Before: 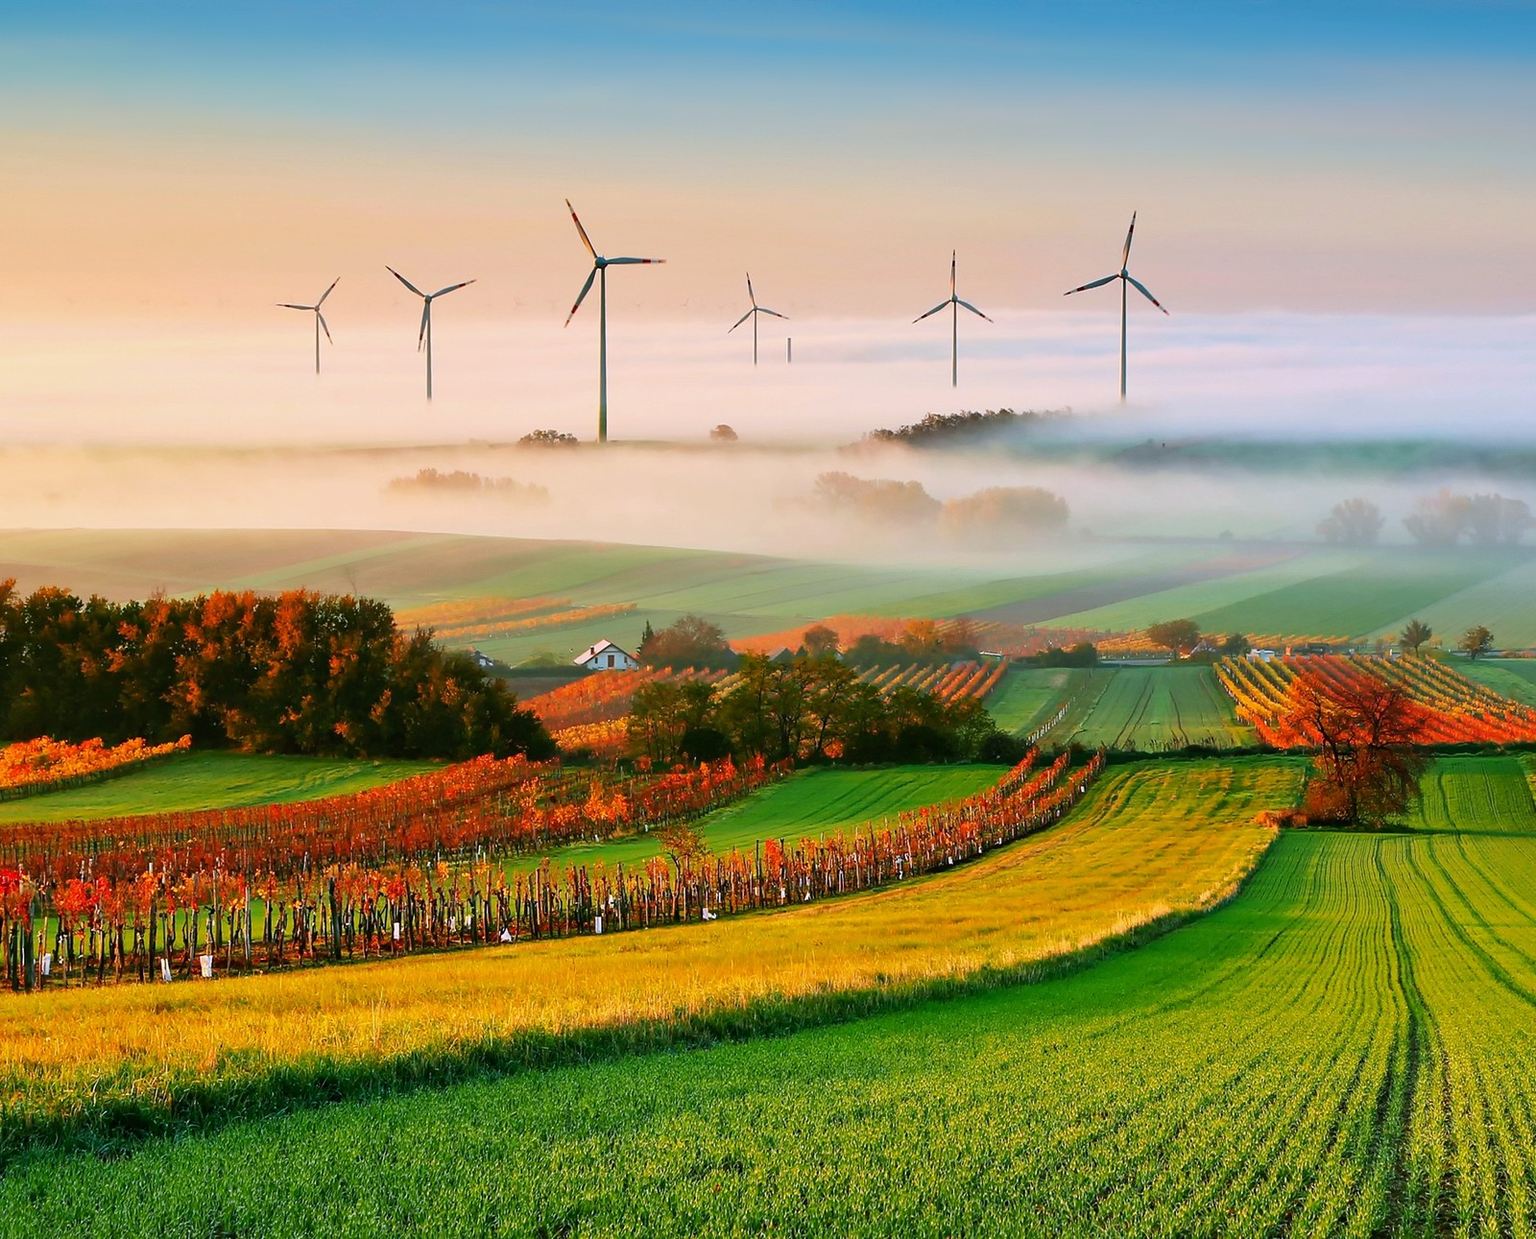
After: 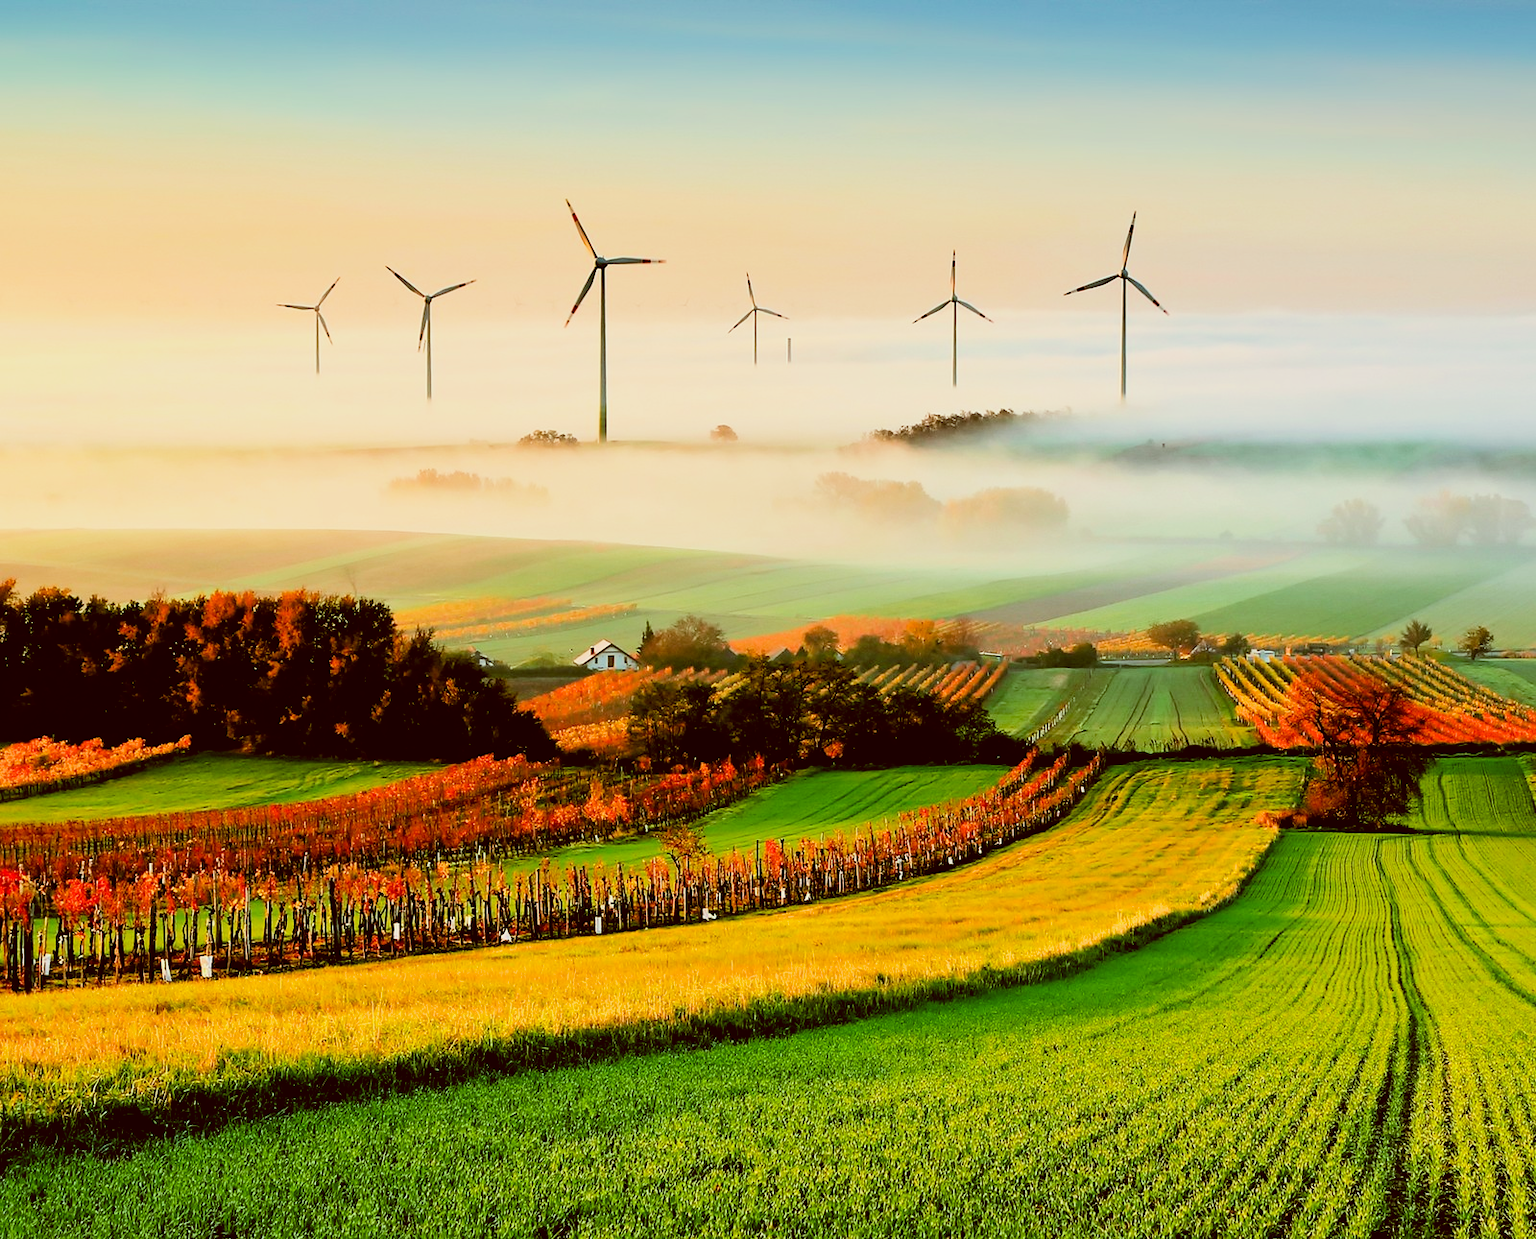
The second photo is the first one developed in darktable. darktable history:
filmic rgb: black relative exposure -4.98 EV, white relative exposure 3.95 EV, hardness 2.91, contrast 1.399
exposure: compensate highlight preservation false
color correction: highlights a* -6.14, highlights b* 9.28, shadows a* 10.1, shadows b* 23.31
tone equalizer: -8 EV -0.392 EV, -7 EV -0.422 EV, -6 EV -0.351 EV, -5 EV -0.233 EV, -3 EV 0.226 EV, -2 EV 0.323 EV, -1 EV 0.413 EV, +0 EV 0.442 EV
